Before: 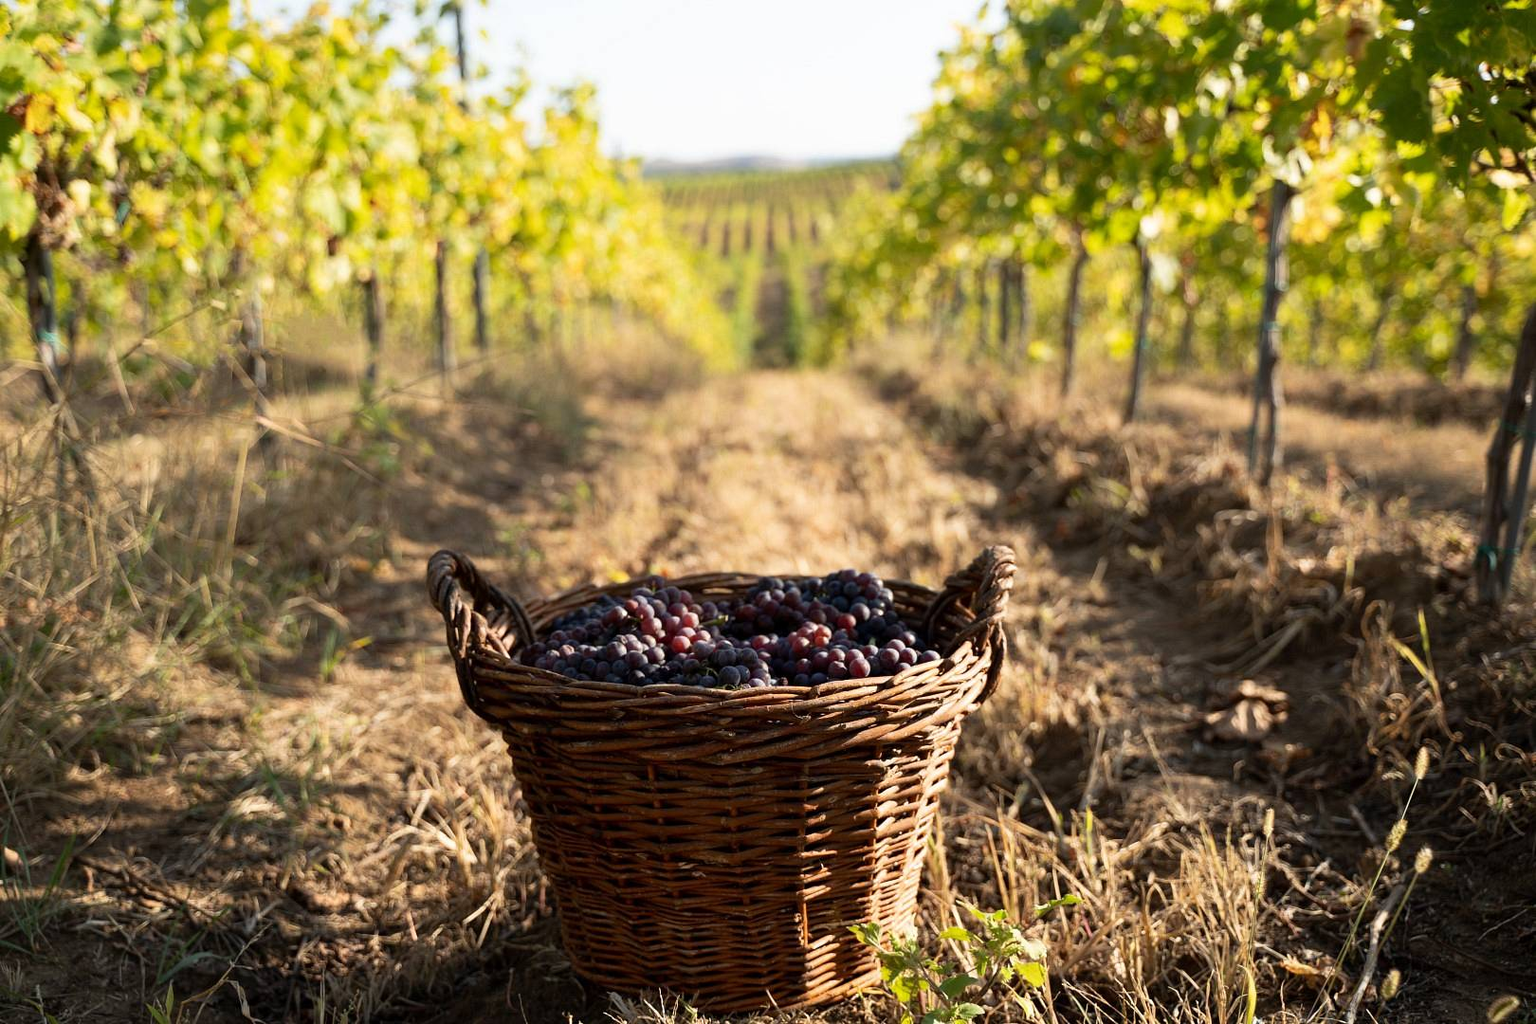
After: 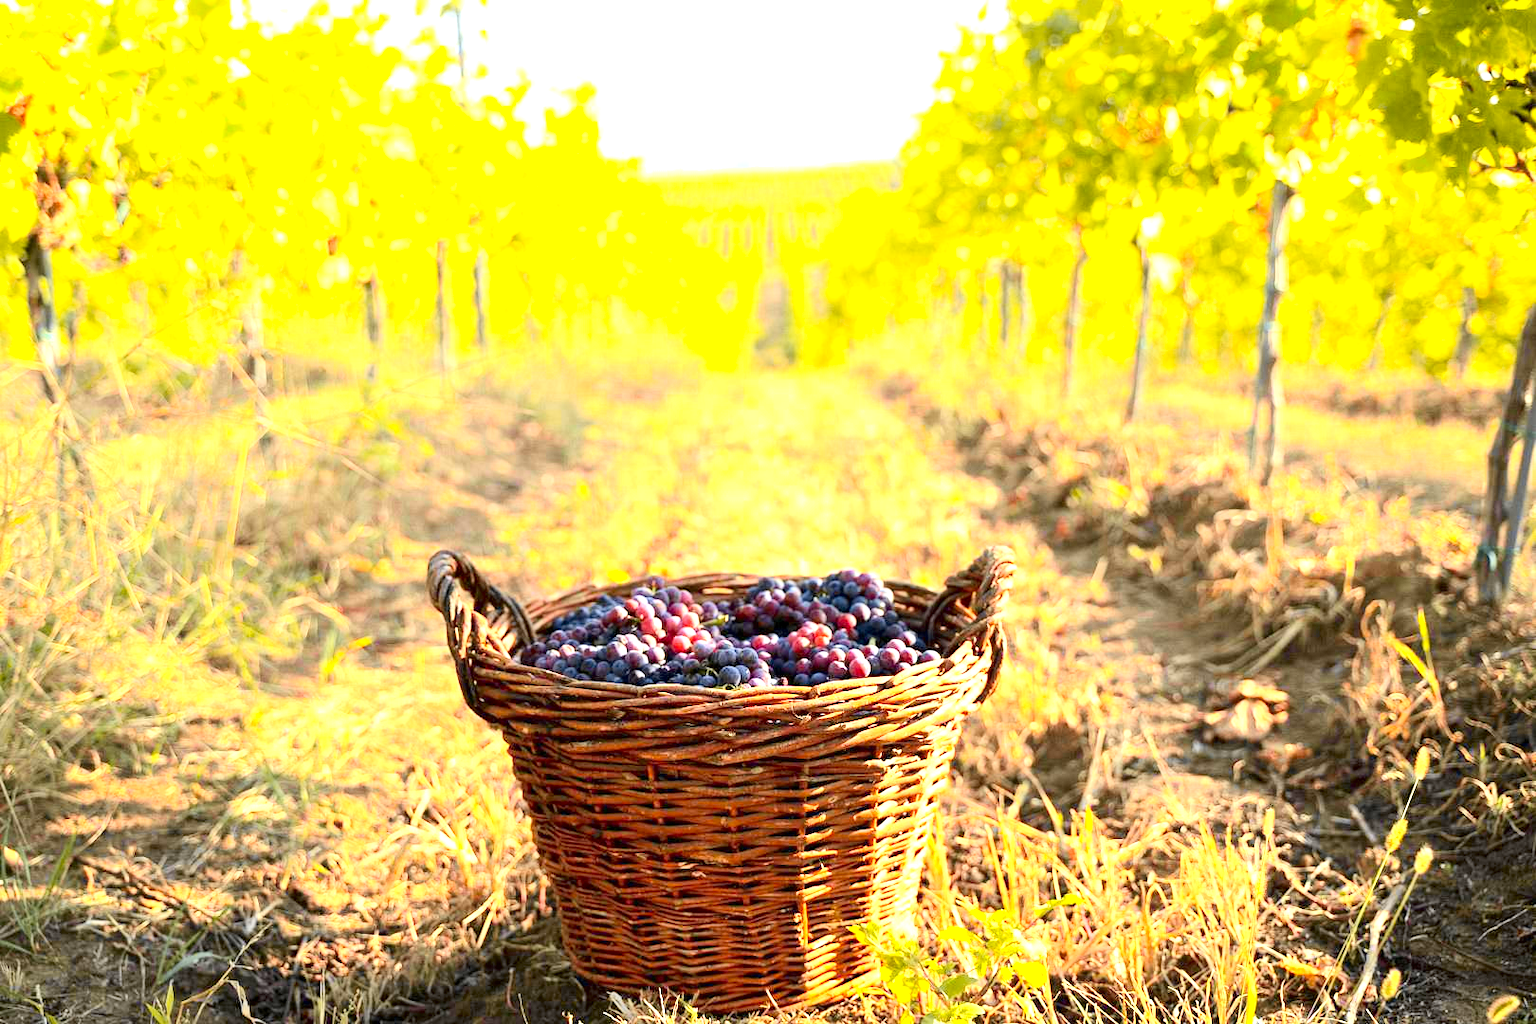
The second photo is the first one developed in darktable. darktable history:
tone curve: curves: ch0 [(0, 0) (0.07, 0.052) (0.23, 0.254) (0.486, 0.53) (0.822, 0.825) (0.994, 0.955)]; ch1 [(0, 0) (0.226, 0.261) (0.379, 0.442) (0.469, 0.472) (0.495, 0.495) (0.514, 0.504) (0.561, 0.568) (0.59, 0.612) (1, 1)]; ch2 [(0, 0) (0.269, 0.299) (0.459, 0.441) (0.498, 0.499) (0.523, 0.52) (0.551, 0.576) (0.629, 0.643) (0.659, 0.681) (0.718, 0.764) (1, 1)], color space Lab, independent channels, preserve colors none
exposure: exposure 2.054 EV, compensate highlight preservation false
contrast brightness saturation: contrast 0.202, brightness 0.165, saturation 0.228
